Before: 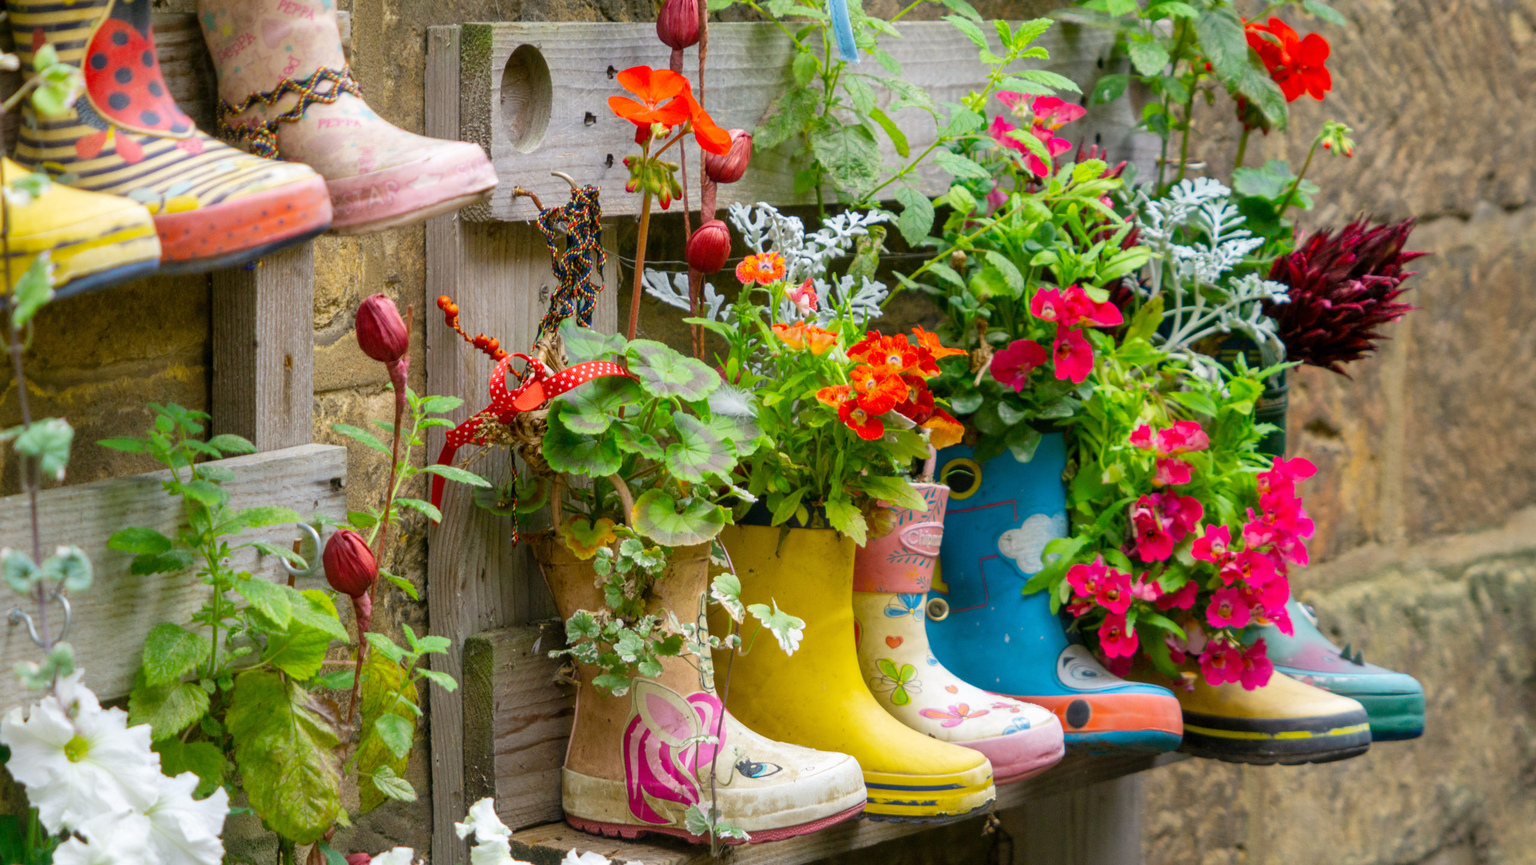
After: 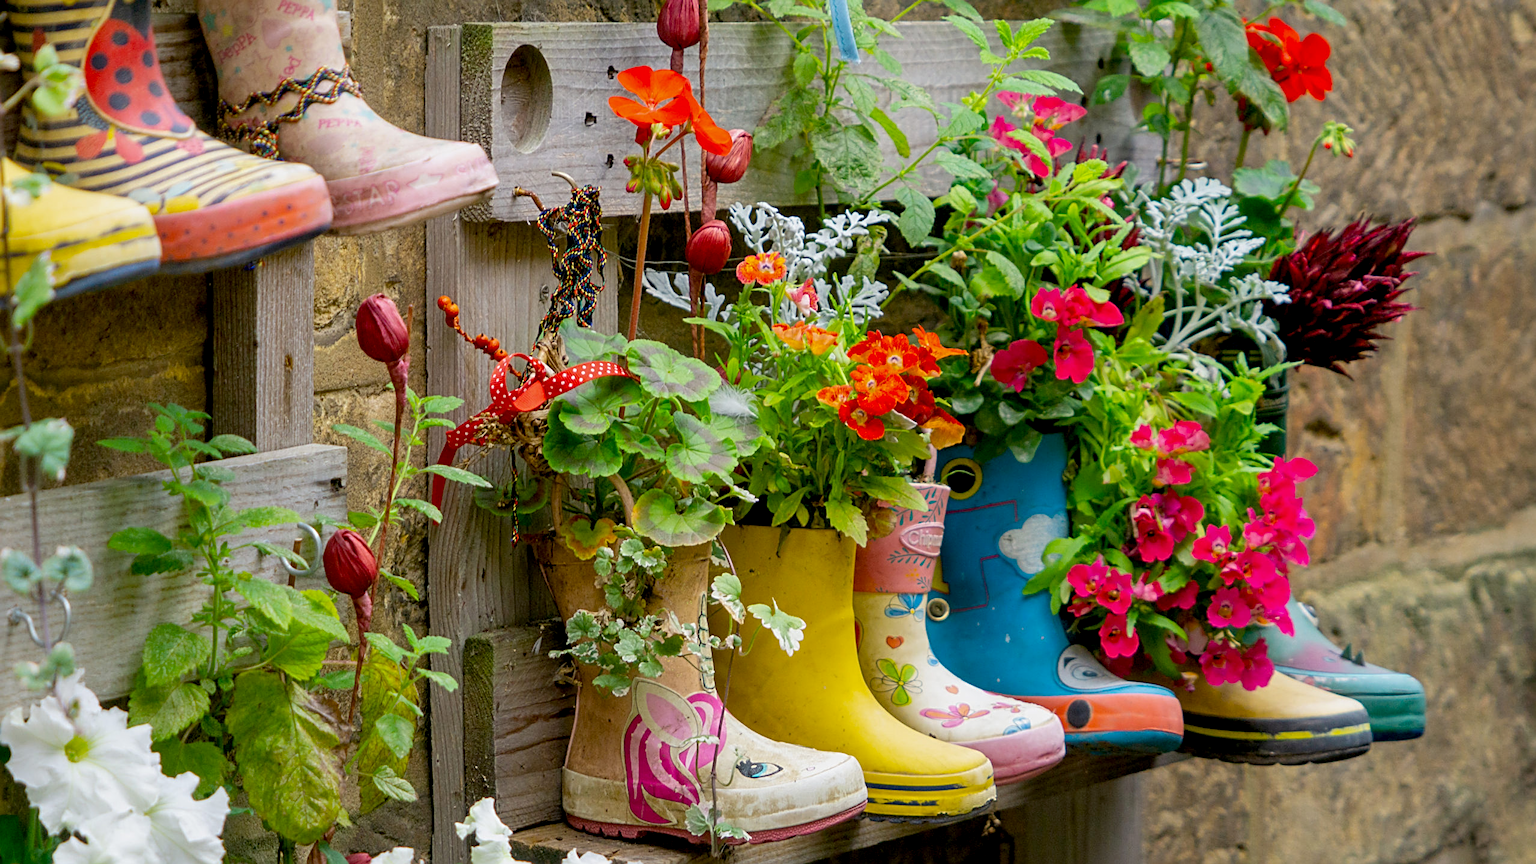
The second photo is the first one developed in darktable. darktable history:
sharpen: radius 2.543, amount 0.636
exposure: black level correction 0.009, exposure -0.159 EV, compensate highlight preservation false
